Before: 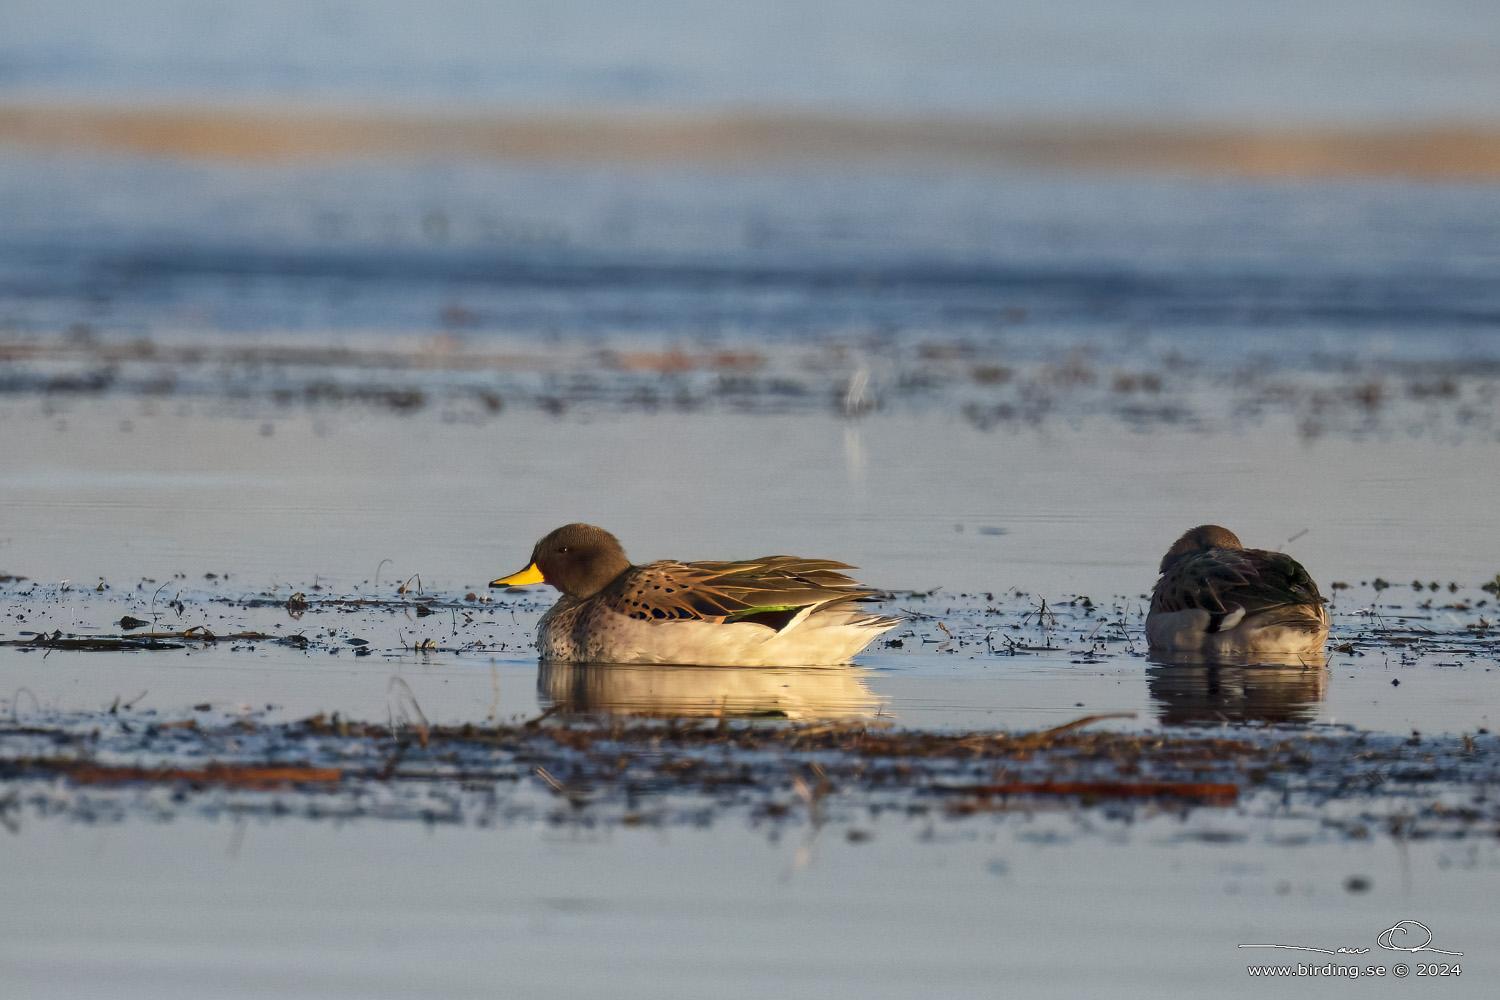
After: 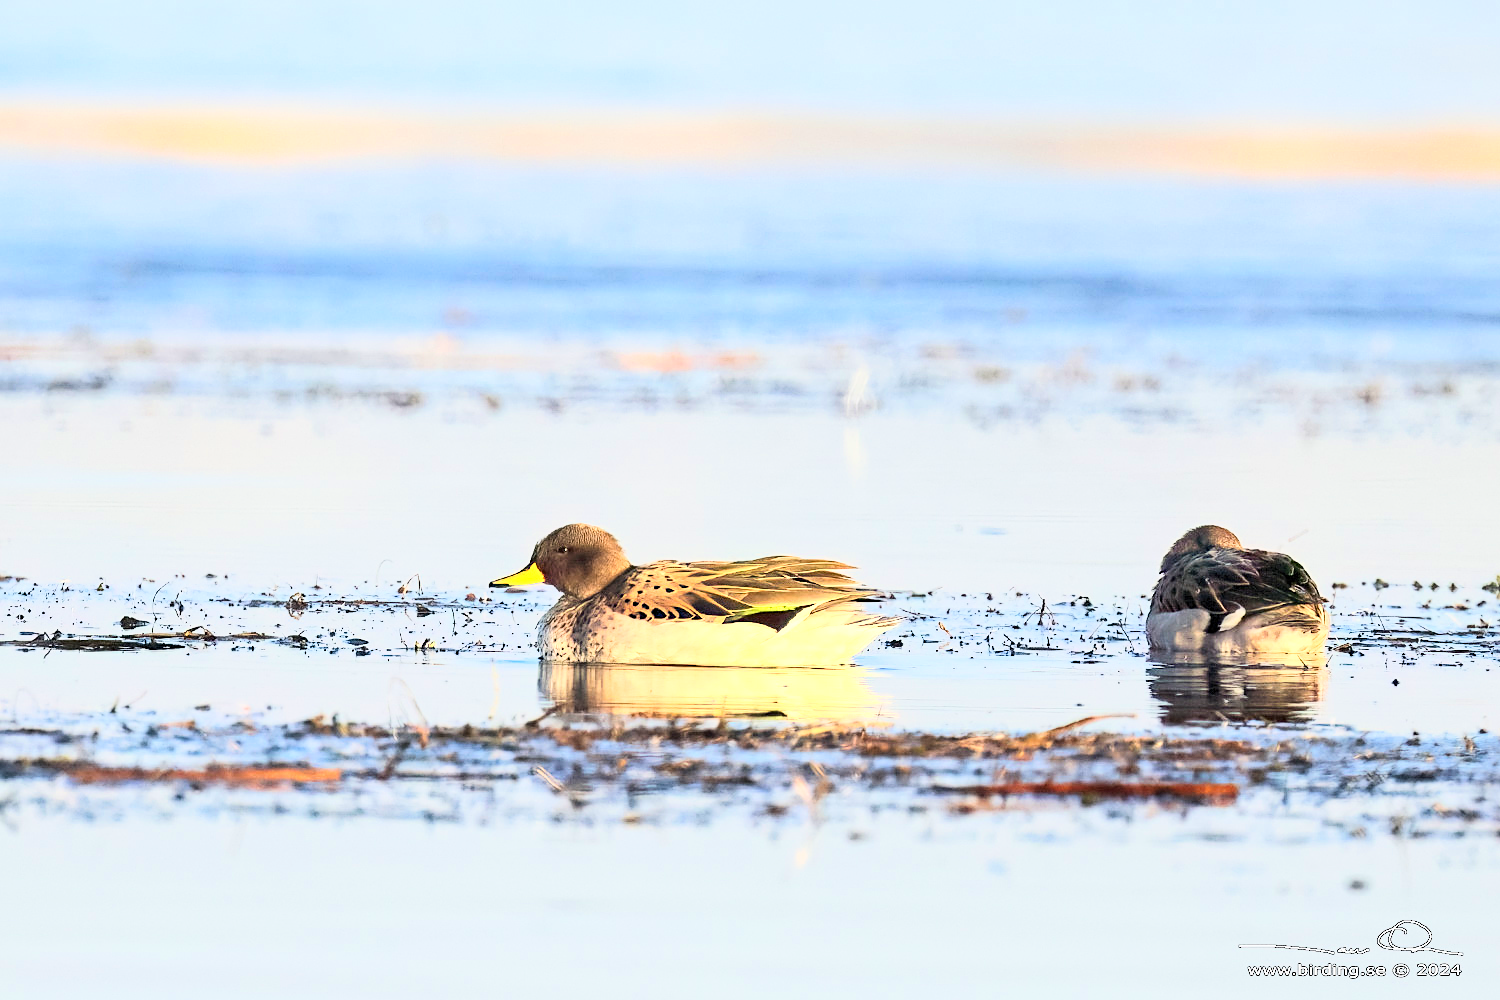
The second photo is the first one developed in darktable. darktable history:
sharpen: on, module defaults
tone curve: curves: ch0 [(0, 0) (0.417, 0.851) (1, 1)]
